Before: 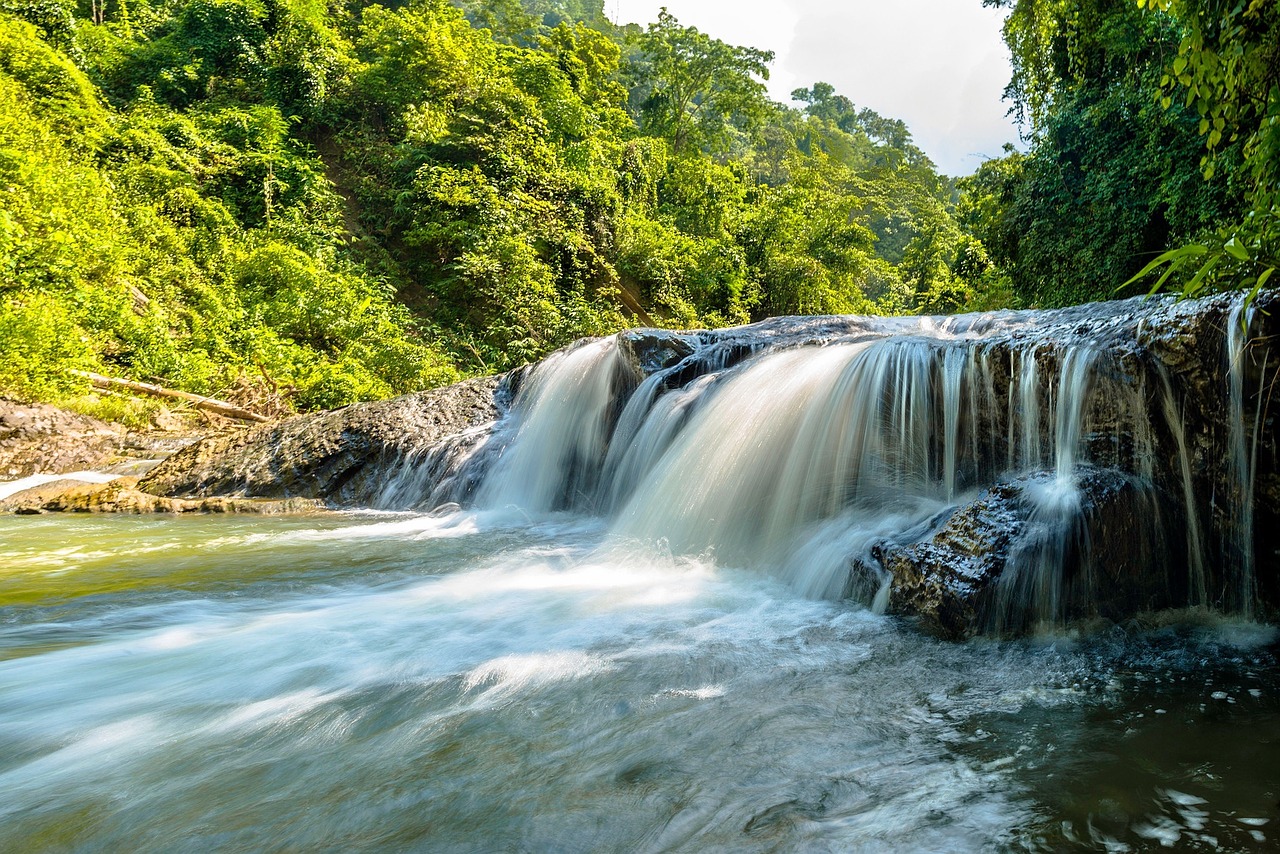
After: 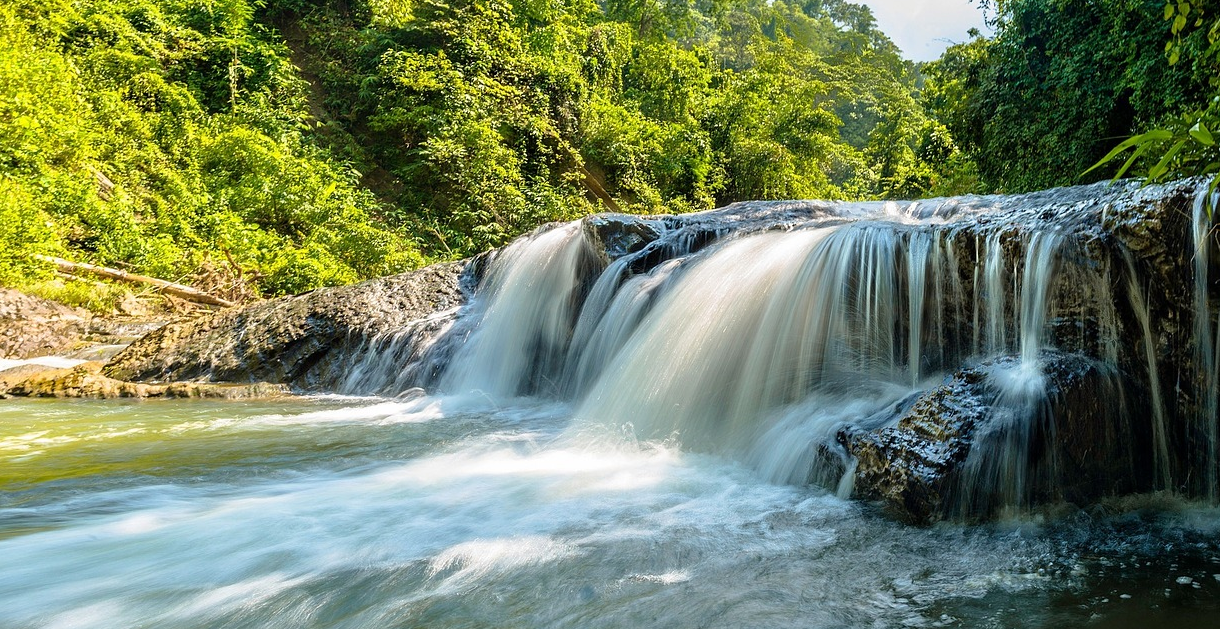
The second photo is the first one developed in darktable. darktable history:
crop and rotate: left 2.781%, top 13.521%, right 1.894%, bottom 12.822%
